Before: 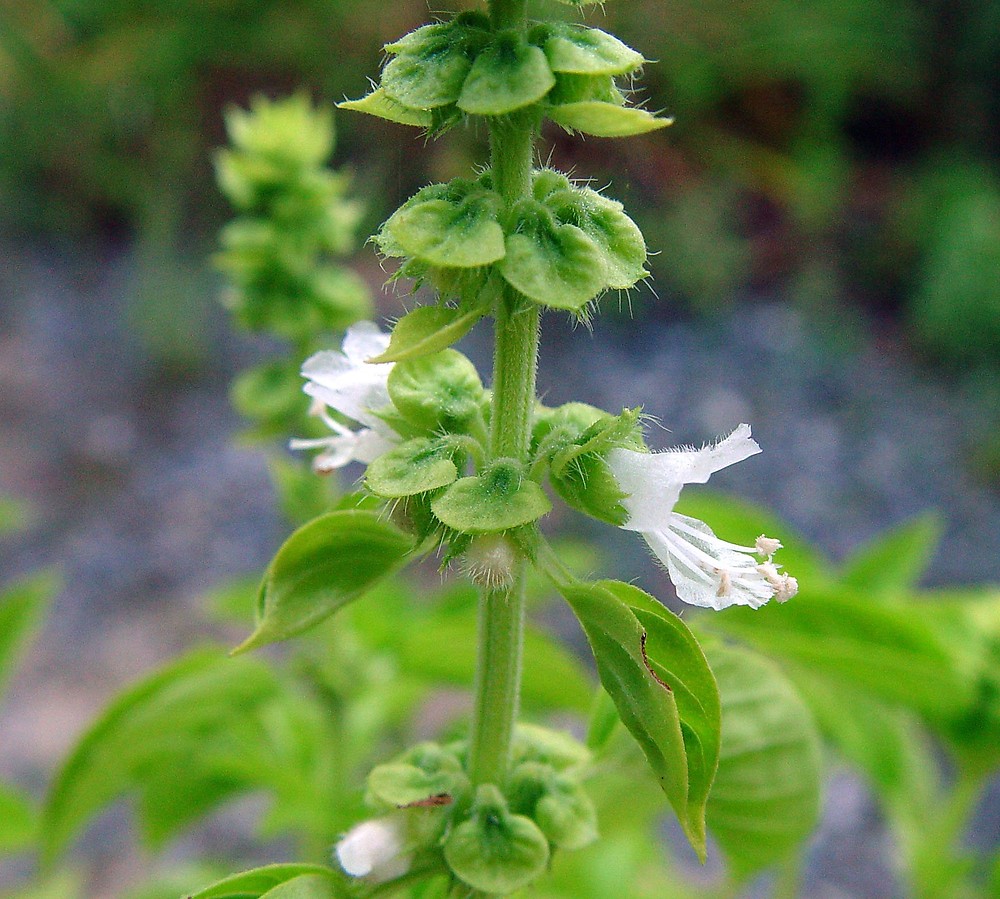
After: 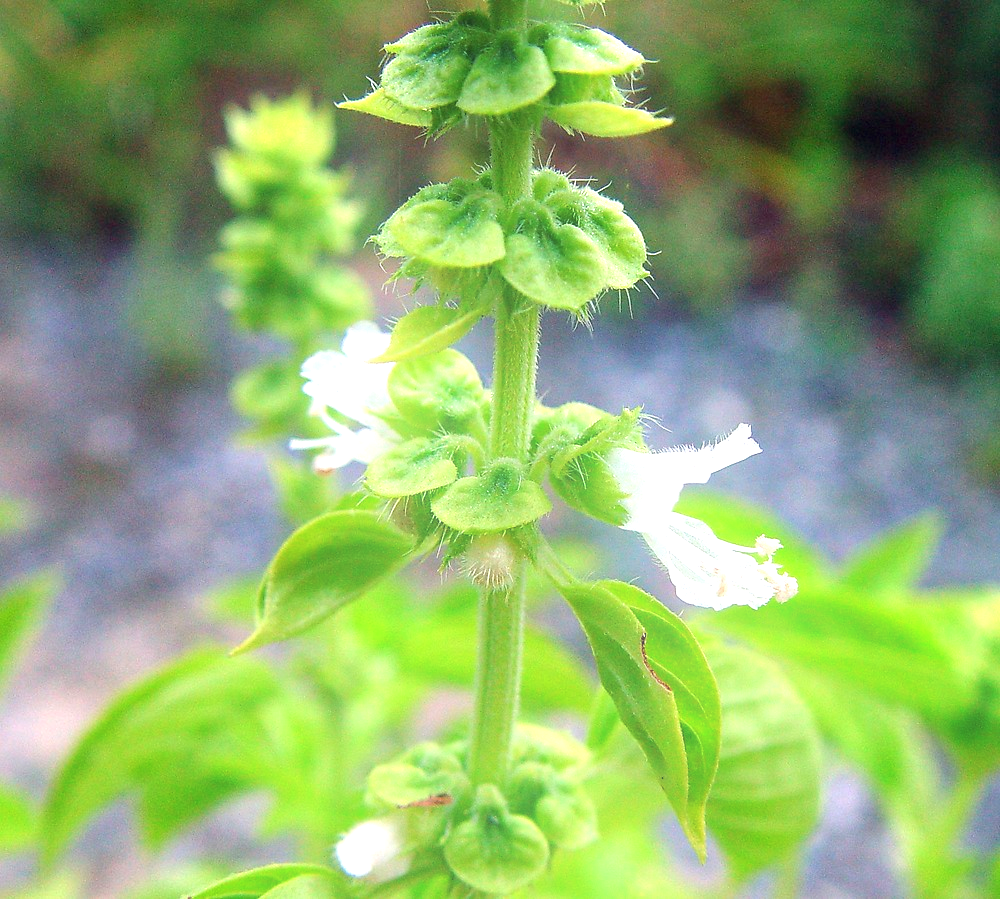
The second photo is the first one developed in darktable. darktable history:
exposure: black level correction 0, exposure 0.95 EV, compensate exposure bias true, compensate highlight preservation false
bloom: size 16%, threshold 98%, strength 20%
